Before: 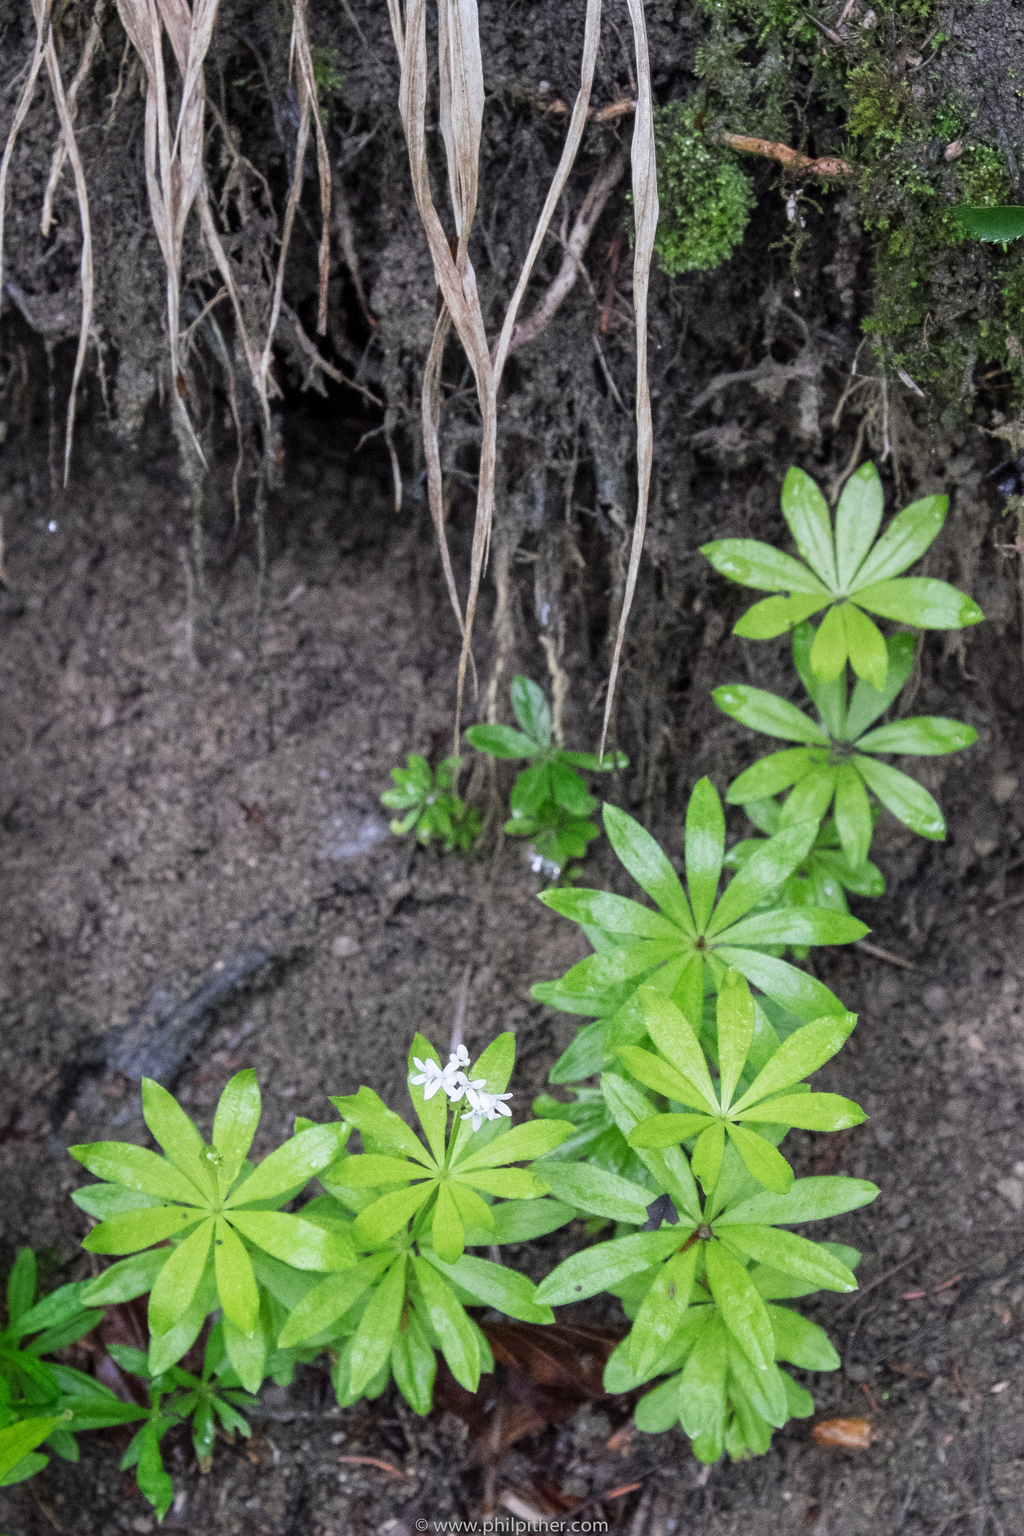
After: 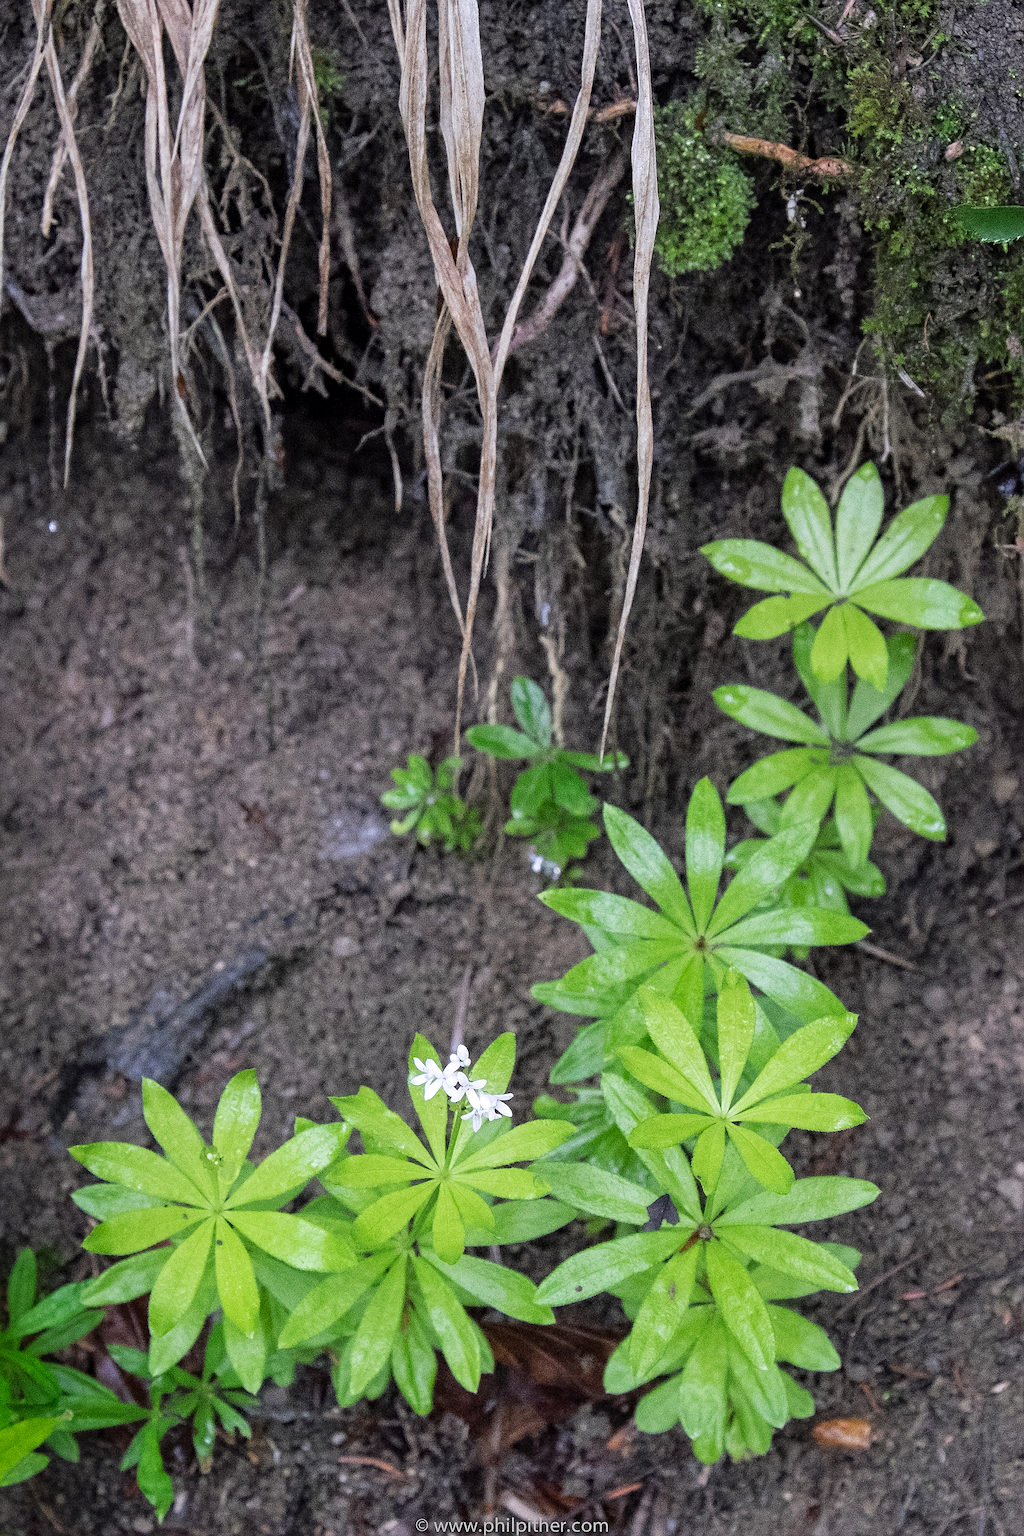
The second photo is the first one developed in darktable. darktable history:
exposure: exposure -0.011 EV, compensate exposure bias true, compensate highlight preservation false
sharpen: on, module defaults
haze removal: compatibility mode true, adaptive false
